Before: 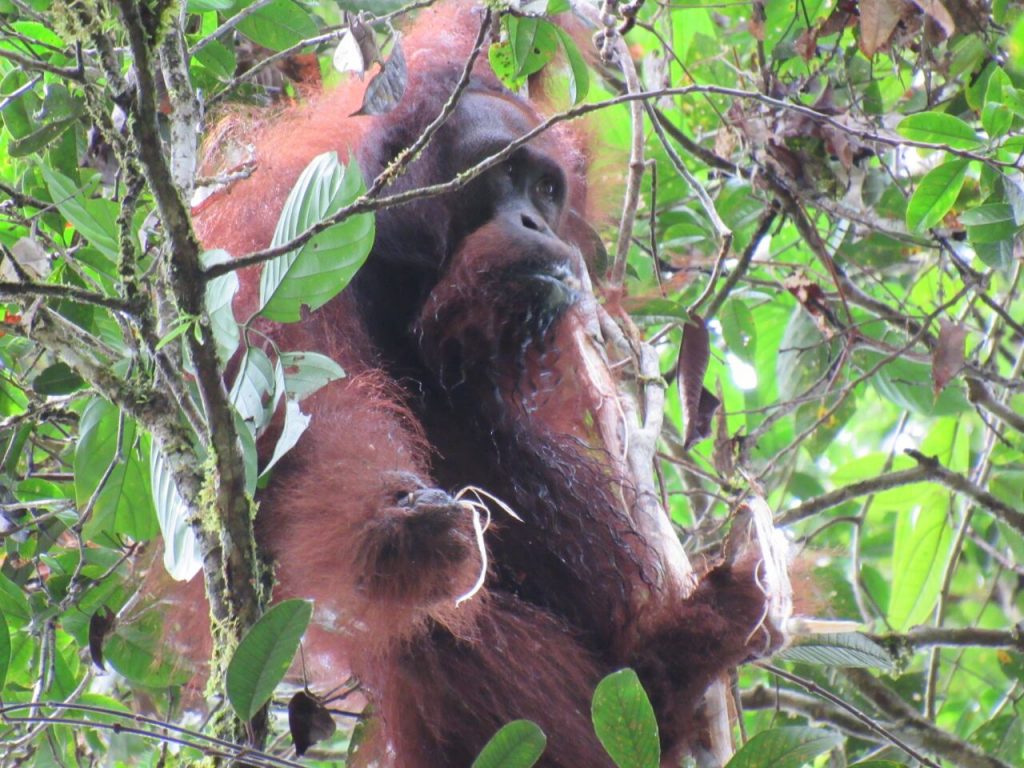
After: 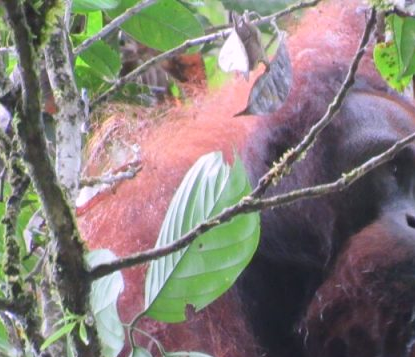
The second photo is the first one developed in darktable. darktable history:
color balance rgb: highlights gain › chroma 2.05%, highlights gain › hue 294.04°, perceptual saturation grading › global saturation 0.587%, global vibrance 1.376%, saturation formula JzAzBz (2021)
crop and rotate: left 11.256%, top 0.076%, right 48.144%, bottom 53.375%
